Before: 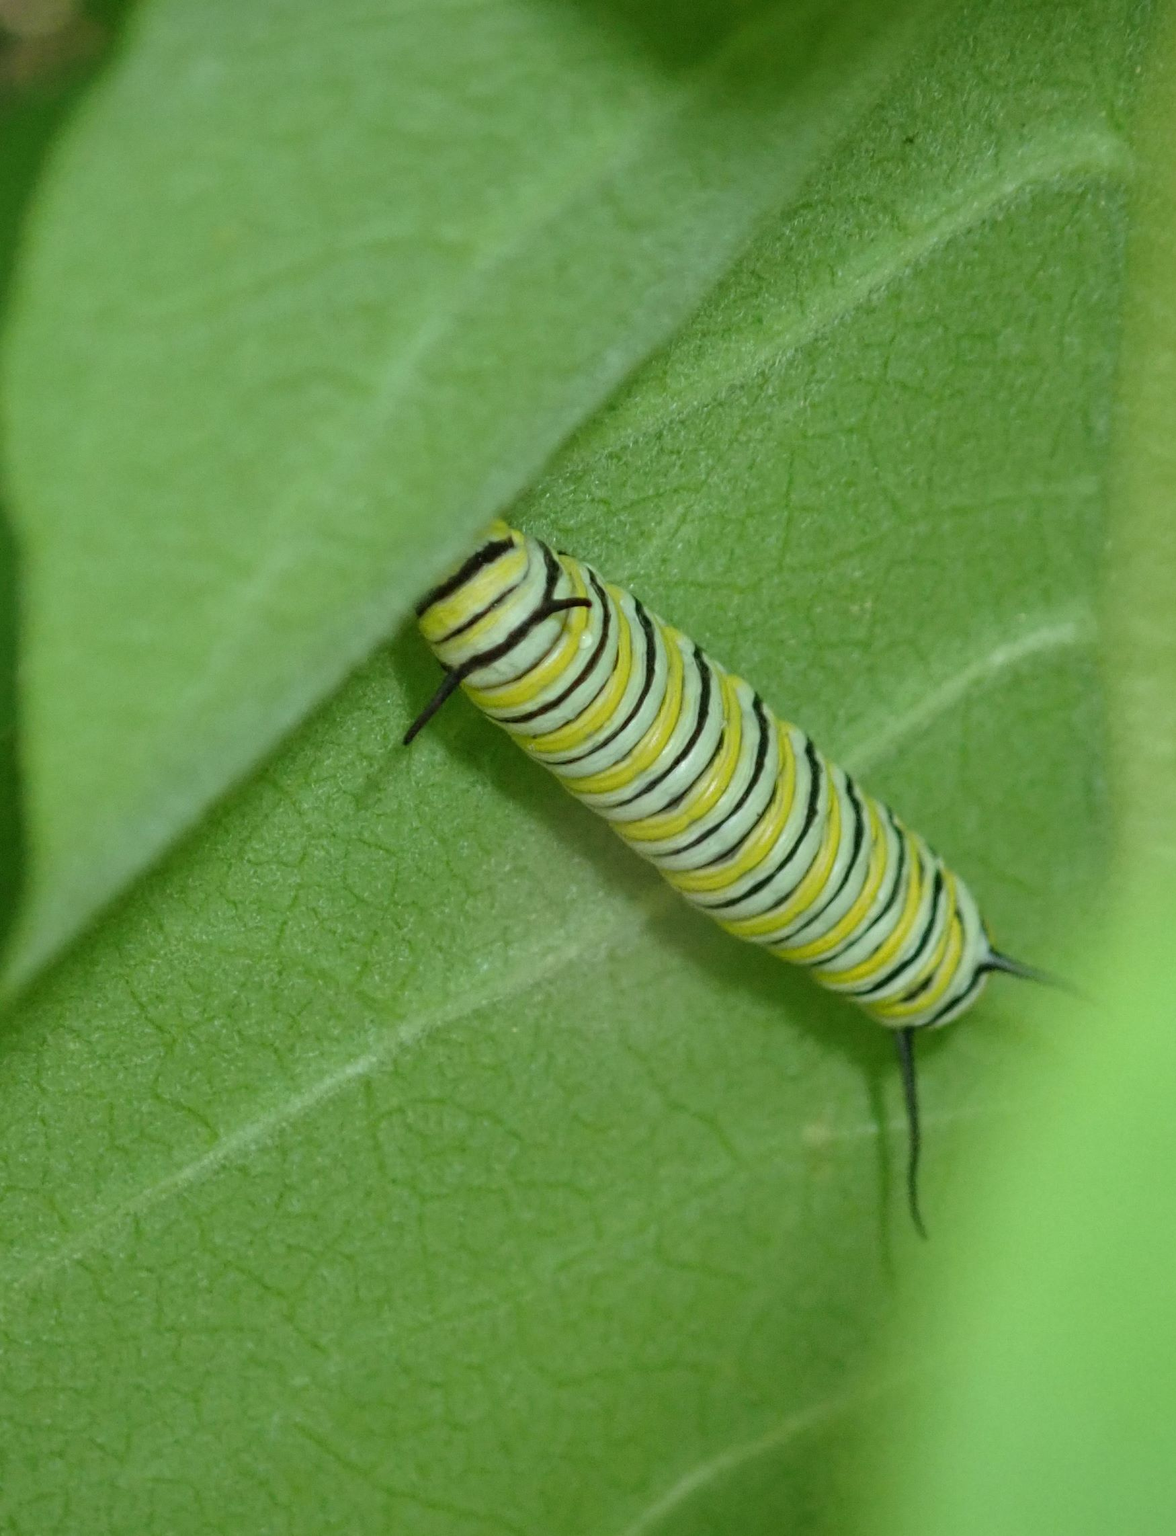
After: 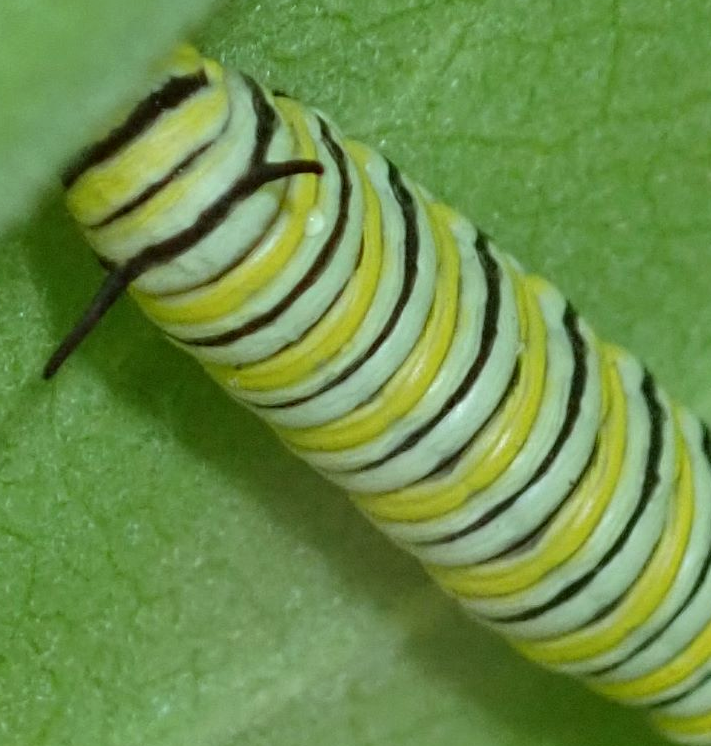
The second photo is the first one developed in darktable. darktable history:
crop: left 31.864%, top 31.937%, right 27.486%, bottom 35.412%
color correction: highlights a* -2.99, highlights b* -2.67, shadows a* 2, shadows b* 2.71
